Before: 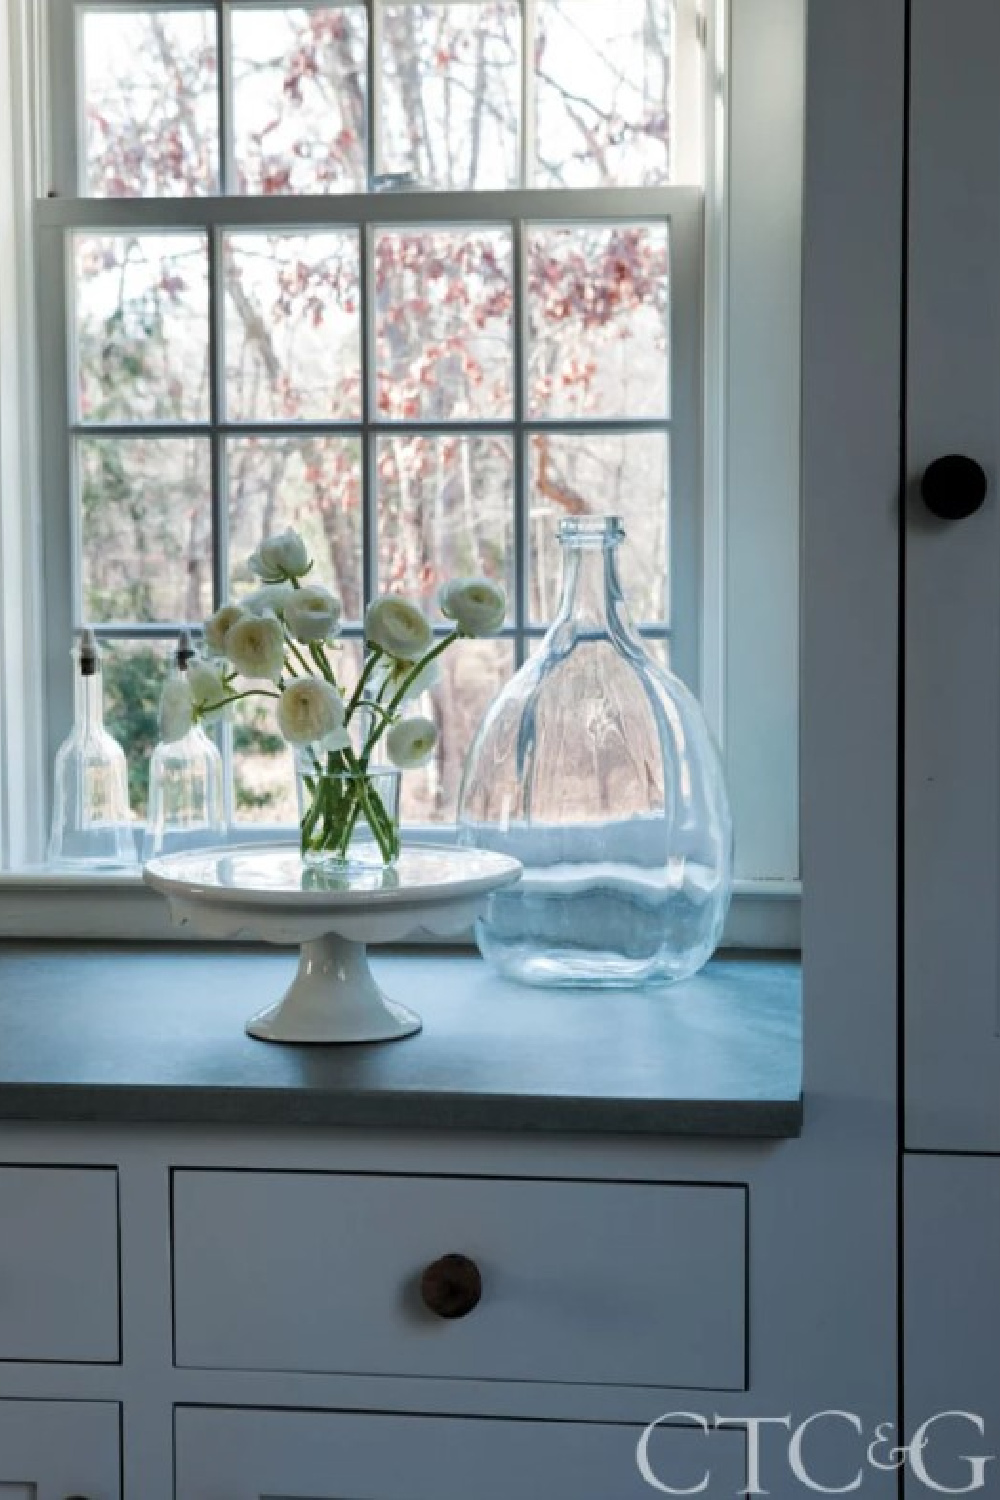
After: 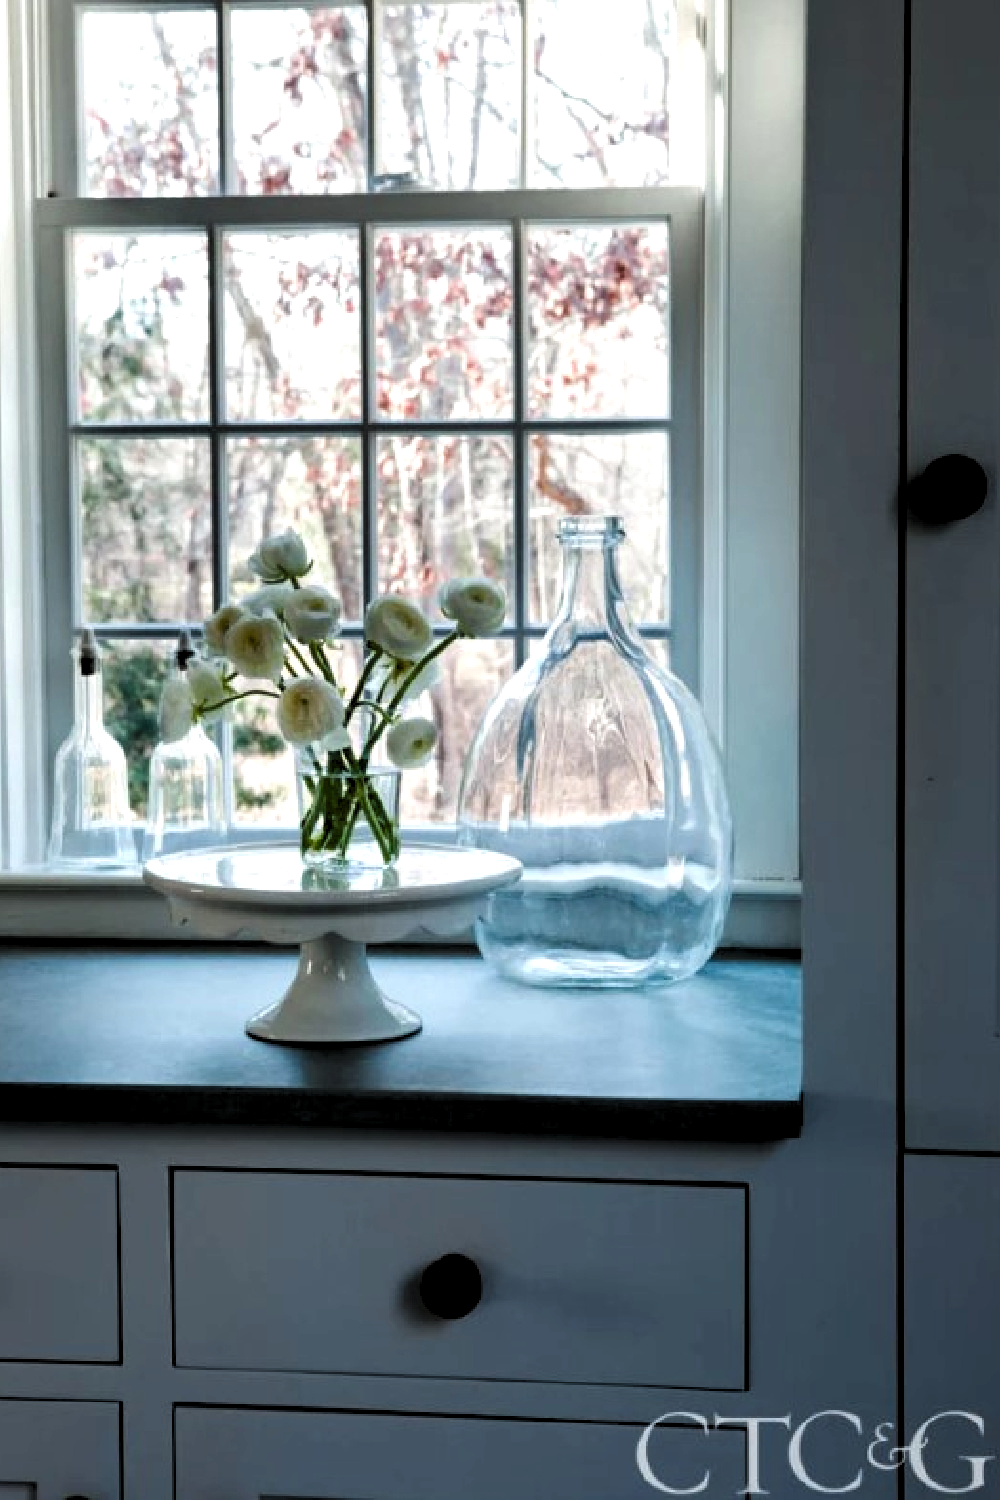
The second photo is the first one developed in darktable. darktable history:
color balance rgb: perceptual saturation grading › global saturation 45.402%, perceptual saturation grading › highlights -50.1%, perceptual saturation grading › shadows 30.686%
levels: levels [0.182, 0.542, 0.902]
